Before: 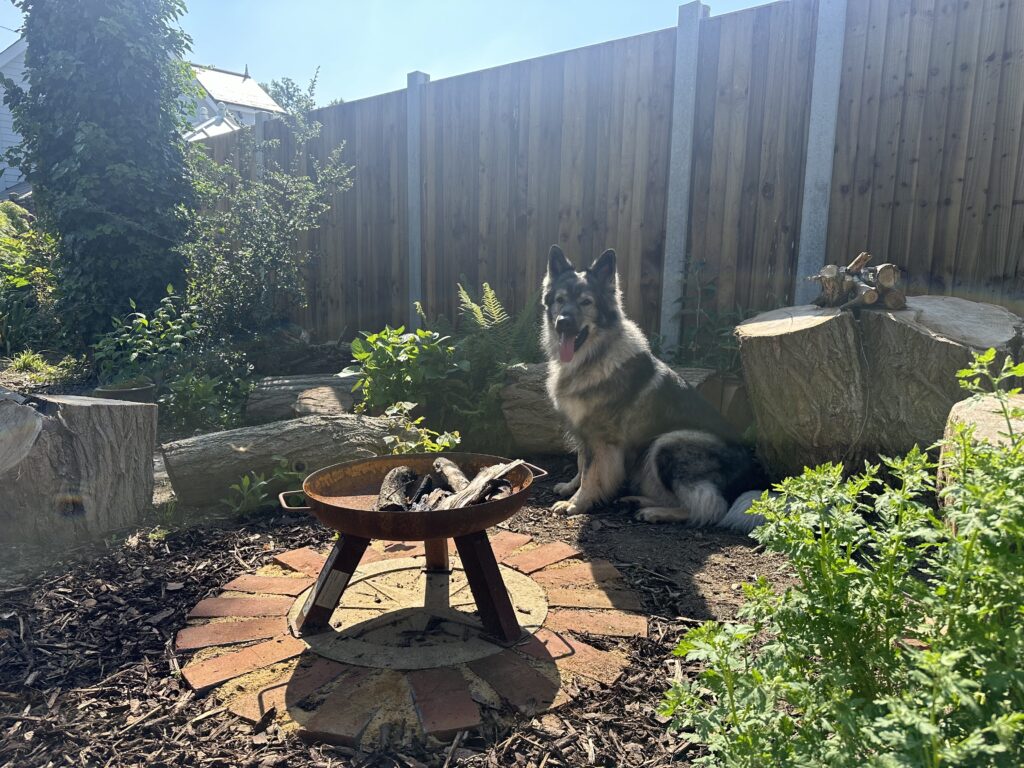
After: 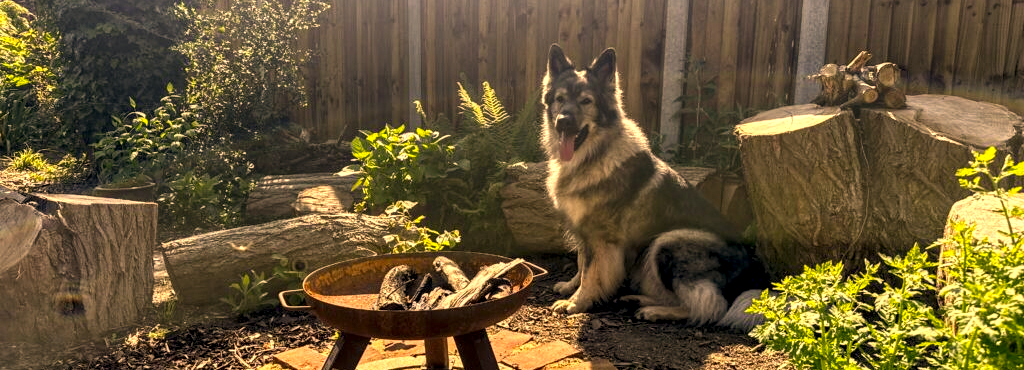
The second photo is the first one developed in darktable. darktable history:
crop and rotate: top 26.18%, bottom 25.633%
color correction: highlights a* 18.5, highlights b* 35.69, shadows a* 1.56, shadows b* 6.57, saturation 1.02
shadows and highlights: shadows 1.33, highlights 40.01
local contrast: highlights 60%, shadows 60%, detail 160%
